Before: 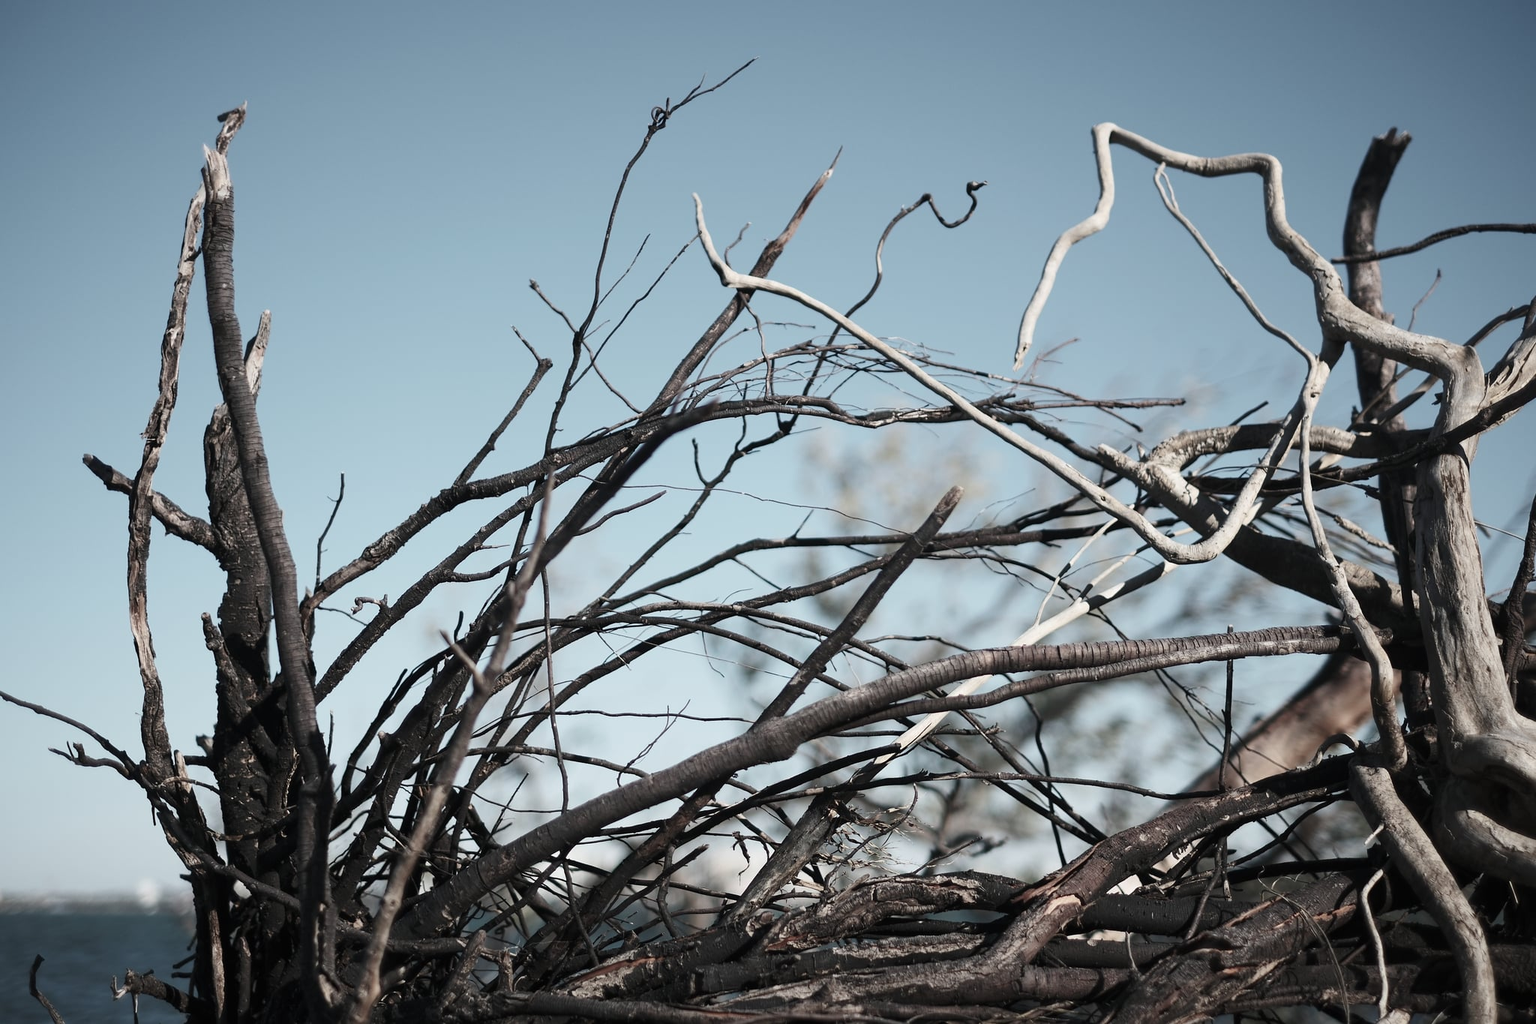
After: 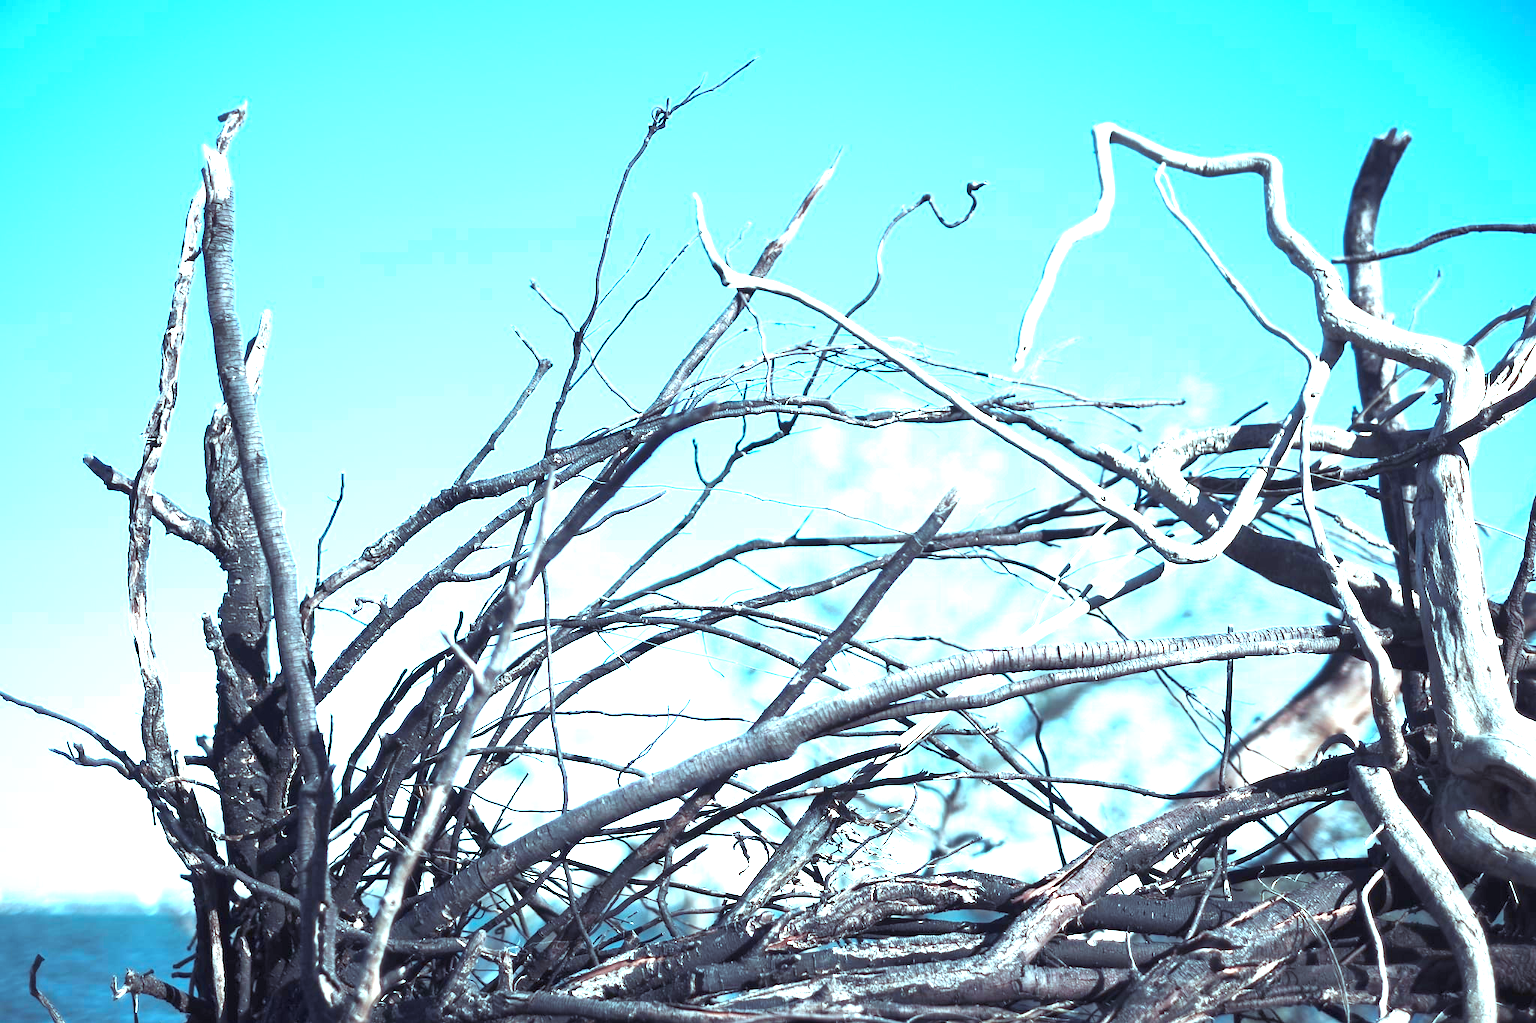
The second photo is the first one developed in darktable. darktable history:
color calibration: output R [1.063, -0.012, -0.003, 0], output G [0, 1.022, 0.021, 0], output B [-0.079, 0.047, 1, 0], illuminant custom, x 0.389, y 0.387, temperature 3838.64 K
color balance rgb: shadows lift › luminance 0.49%, shadows lift › chroma 6.83%, shadows lift › hue 300.29°, power › hue 208.98°, highlights gain › luminance 20.24%, highlights gain › chroma 2.73%, highlights gain › hue 173.85°, perceptual saturation grading › global saturation 18.05%
exposure: black level correction 0, exposure 2.088 EV, compensate exposure bias true, compensate highlight preservation false
